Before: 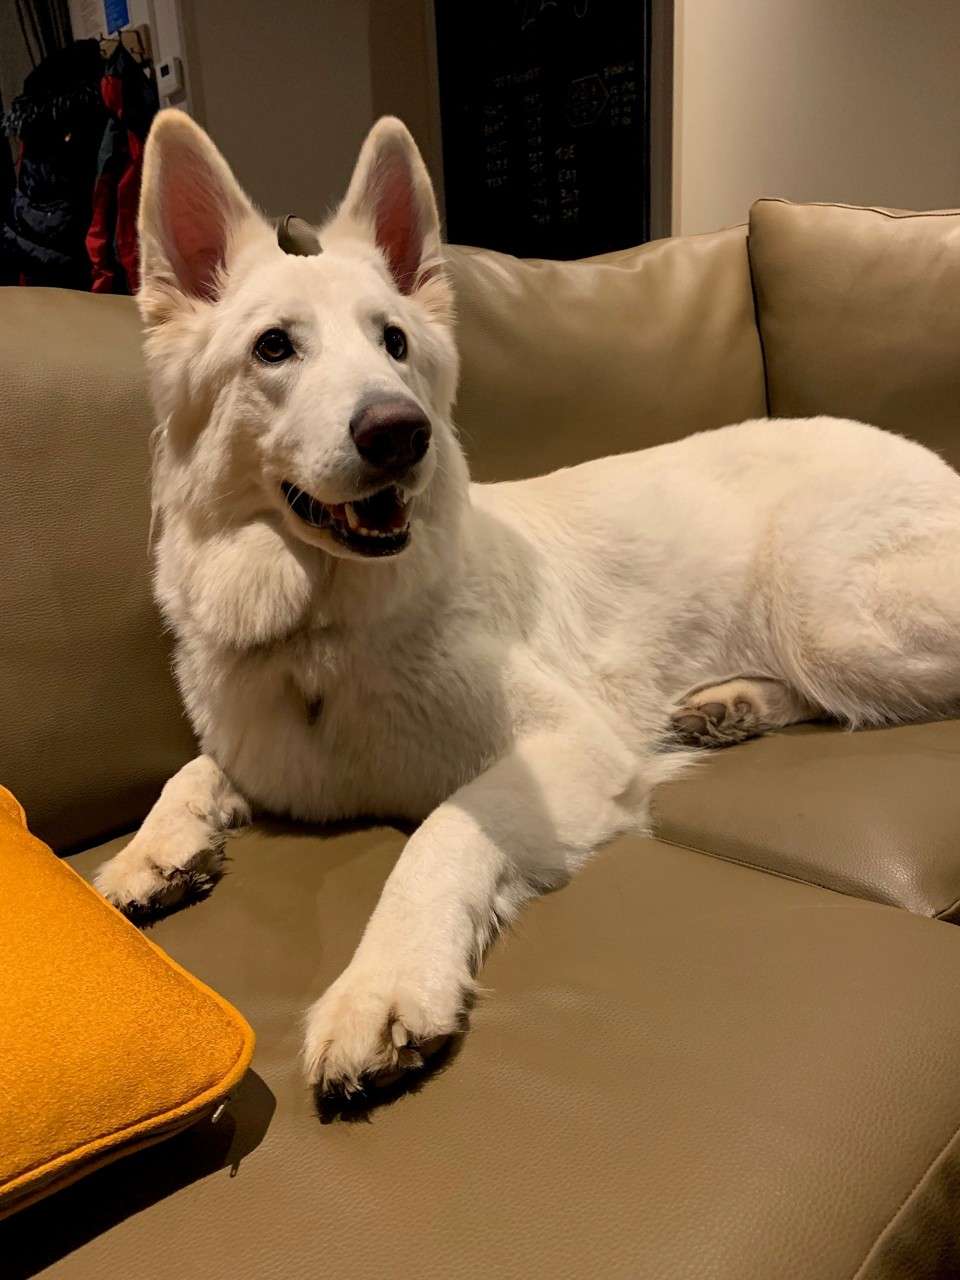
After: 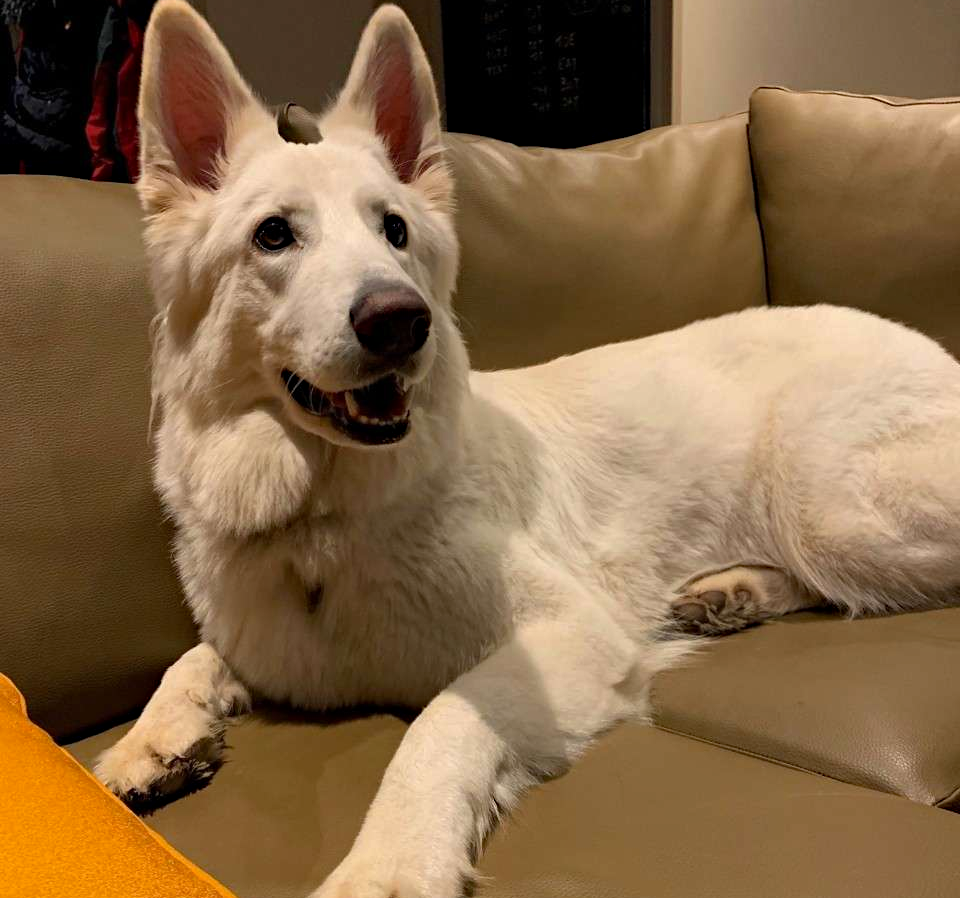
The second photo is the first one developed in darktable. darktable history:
haze removal: compatibility mode true, adaptive false
crop and rotate: top 8.751%, bottom 21.037%
